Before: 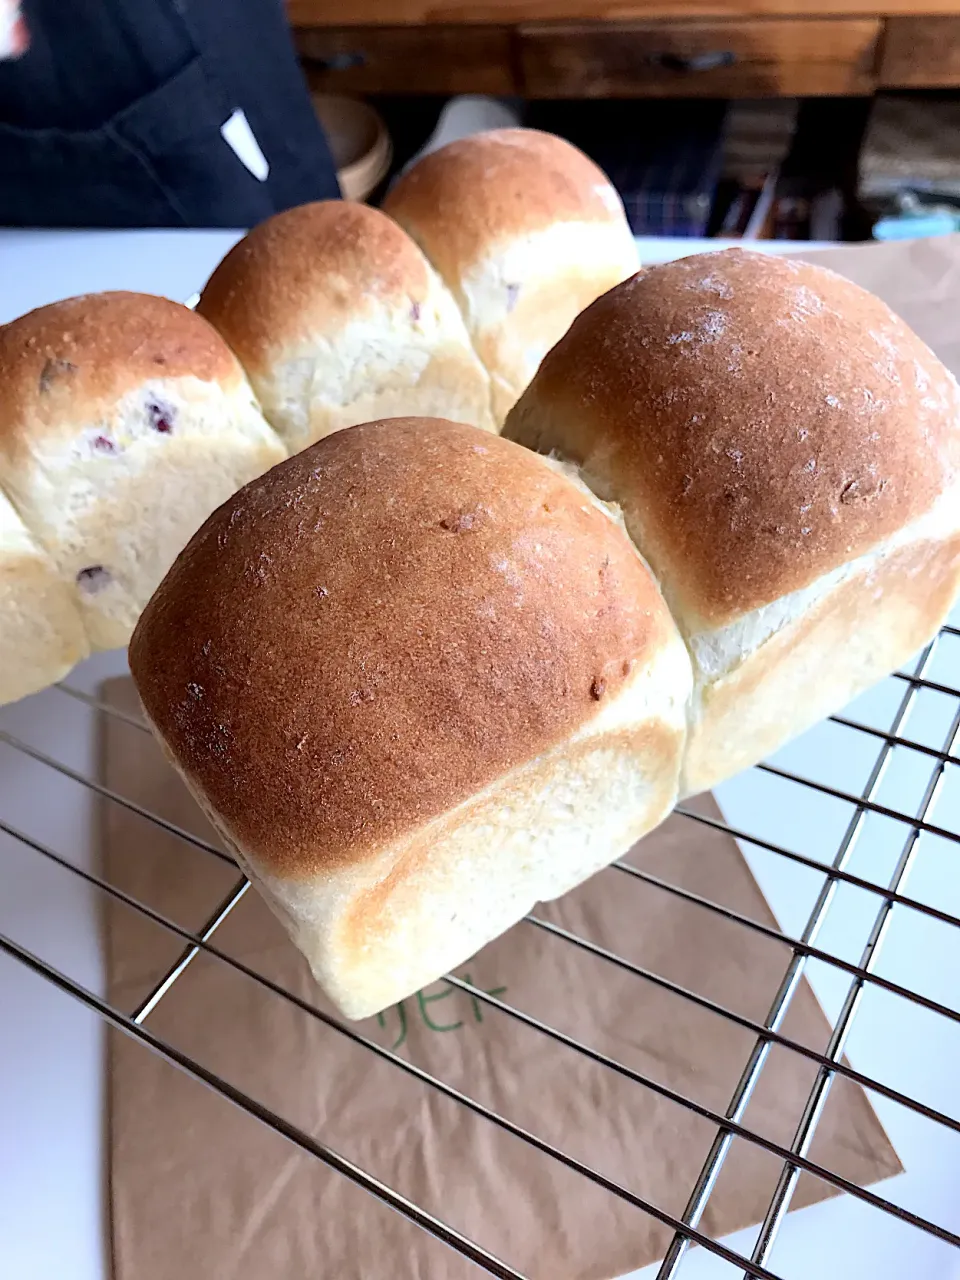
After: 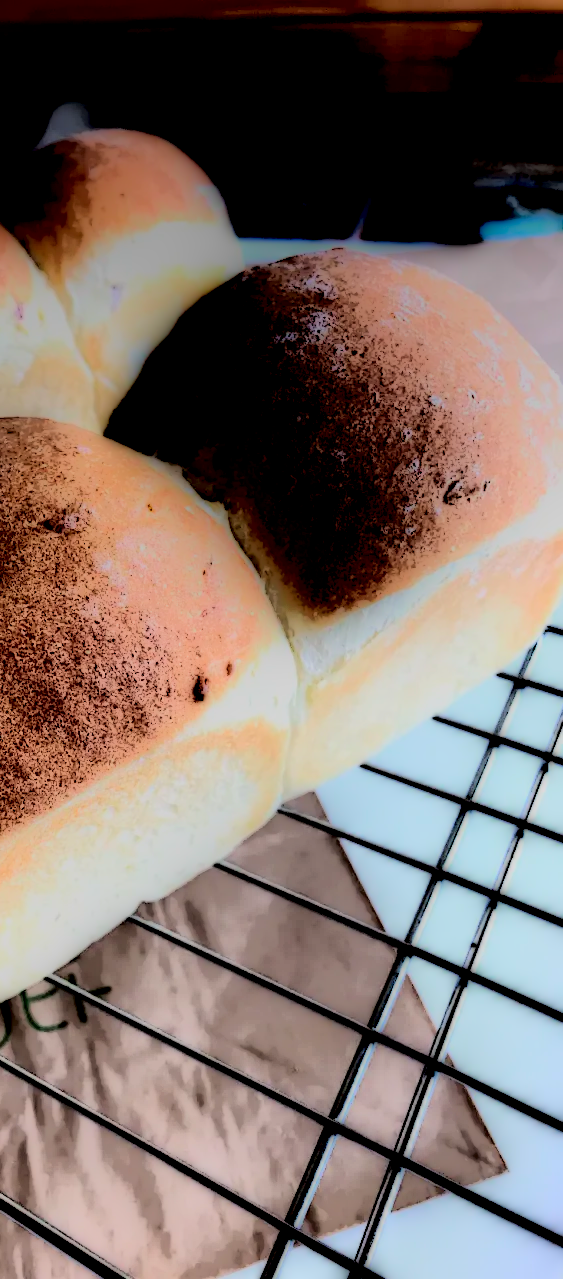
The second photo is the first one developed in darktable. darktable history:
contrast brightness saturation: contrast 0.24, brightness -0.229, saturation 0.138
crop: left 41.285%
local contrast: highlights 6%, shadows 210%, detail 164%, midtone range 0.002
tone curve: curves: ch0 [(0, 0.026) (0.146, 0.158) (0.272, 0.34) (0.434, 0.625) (0.676, 0.871) (0.994, 0.955)], color space Lab, independent channels, preserve colors none
